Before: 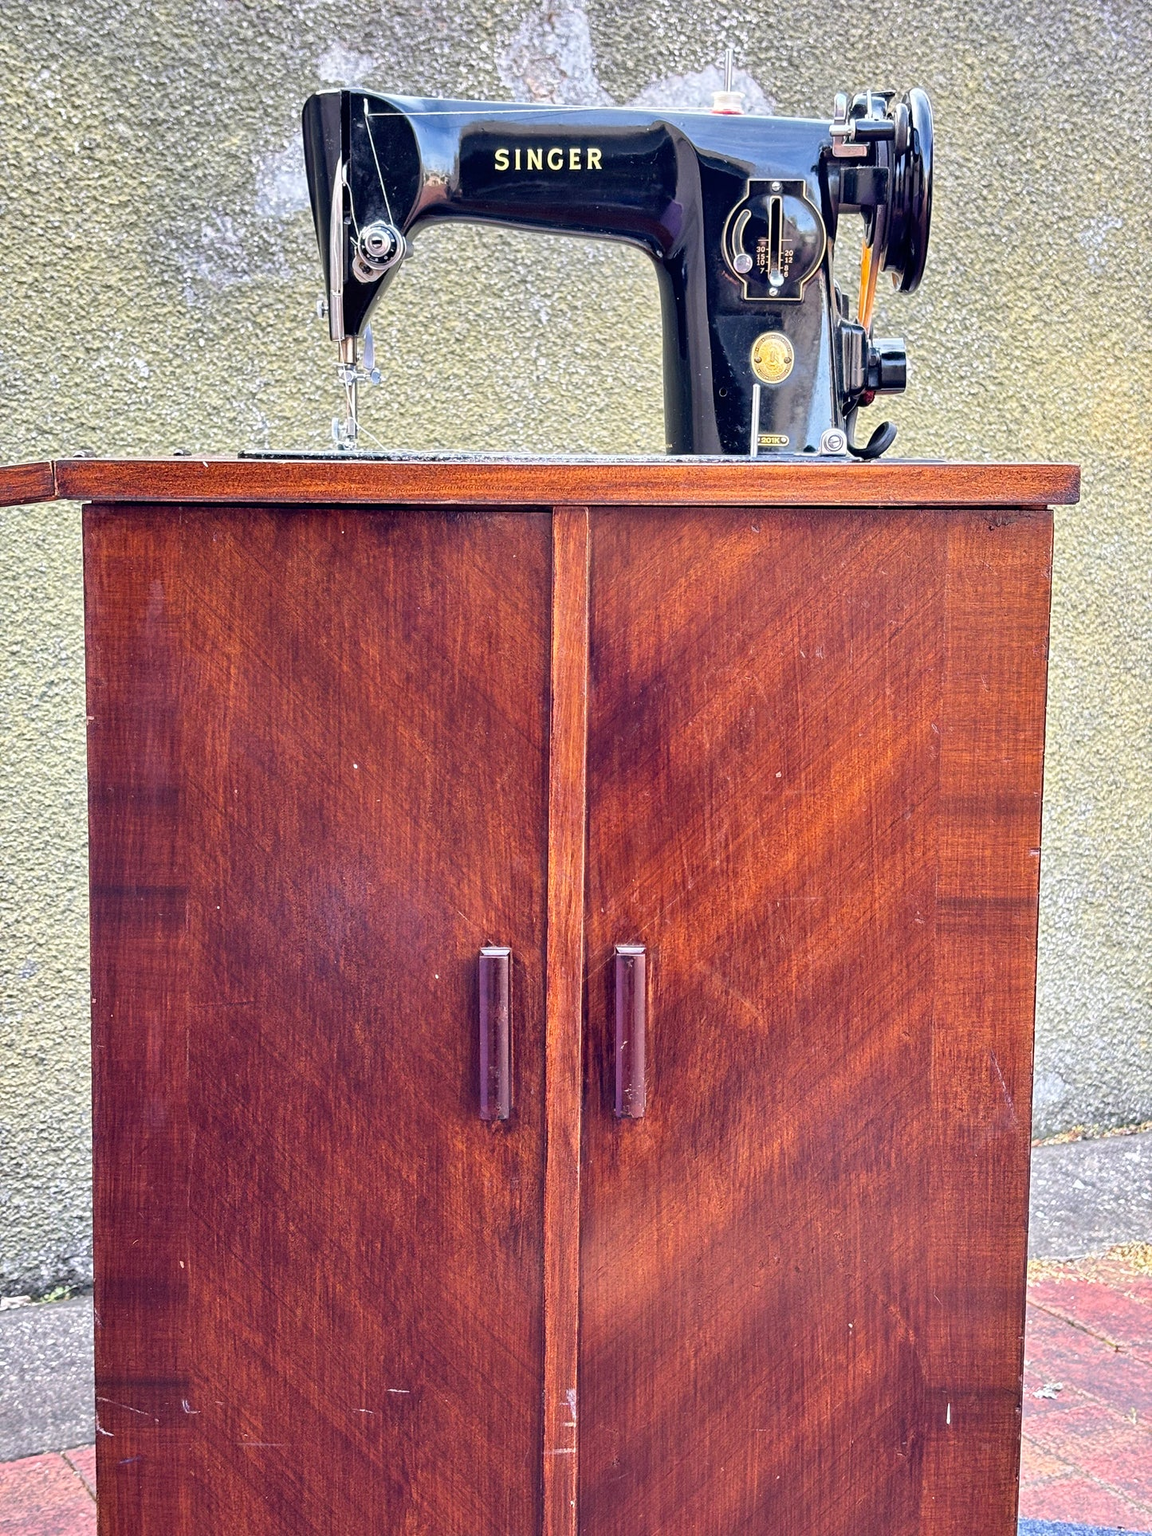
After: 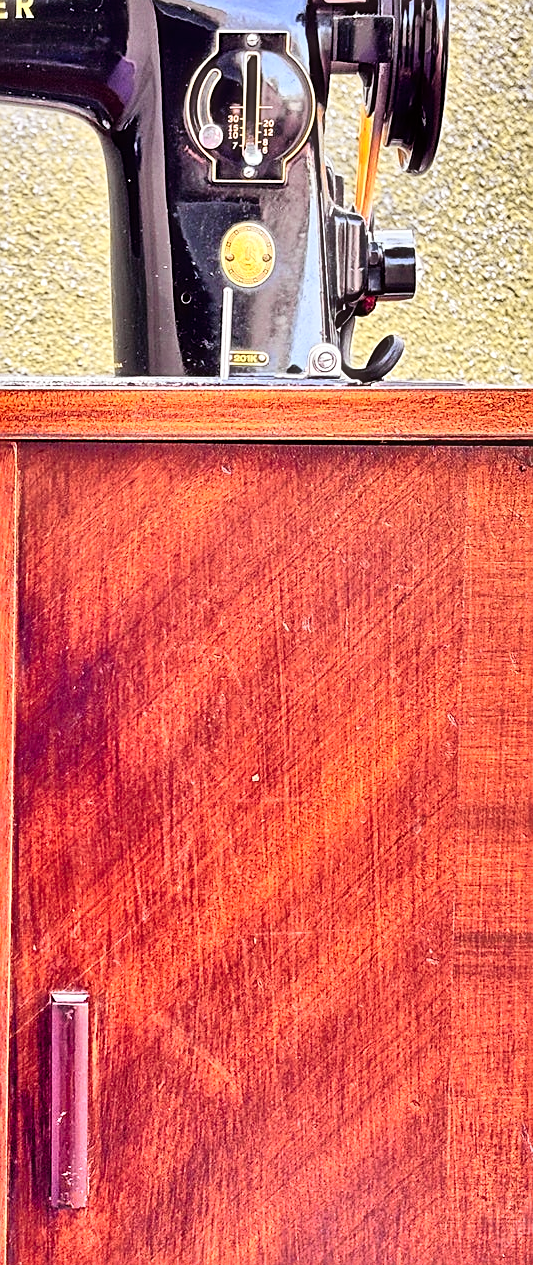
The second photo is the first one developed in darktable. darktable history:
crop and rotate: left 49.936%, top 10.094%, right 13.136%, bottom 24.256%
rgb levels: mode RGB, independent channels, levels [[0, 0.5, 1], [0, 0.521, 1], [0, 0.536, 1]]
tone equalizer: -8 EV 0.001 EV, -7 EV -0.004 EV, -6 EV 0.009 EV, -5 EV 0.032 EV, -4 EV 0.276 EV, -3 EV 0.644 EV, -2 EV 0.584 EV, -1 EV 0.187 EV, +0 EV 0.024 EV
haze removal: strength -0.05
tone curve: curves: ch0 [(0, 0) (0.055, 0.05) (0.258, 0.287) (0.434, 0.526) (0.517, 0.648) (0.745, 0.874) (1, 1)]; ch1 [(0, 0) (0.346, 0.307) (0.418, 0.383) (0.46, 0.439) (0.482, 0.493) (0.502, 0.503) (0.517, 0.514) (0.55, 0.561) (0.588, 0.603) (0.646, 0.688) (1, 1)]; ch2 [(0, 0) (0.346, 0.34) (0.431, 0.45) (0.485, 0.499) (0.5, 0.503) (0.527, 0.525) (0.545, 0.562) (0.679, 0.706) (1, 1)], color space Lab, independent channels, preserve colors none
shadows and highlights: shadows 60, highlights -60.23, soften with gaussian
sharpen: on, module defaults
